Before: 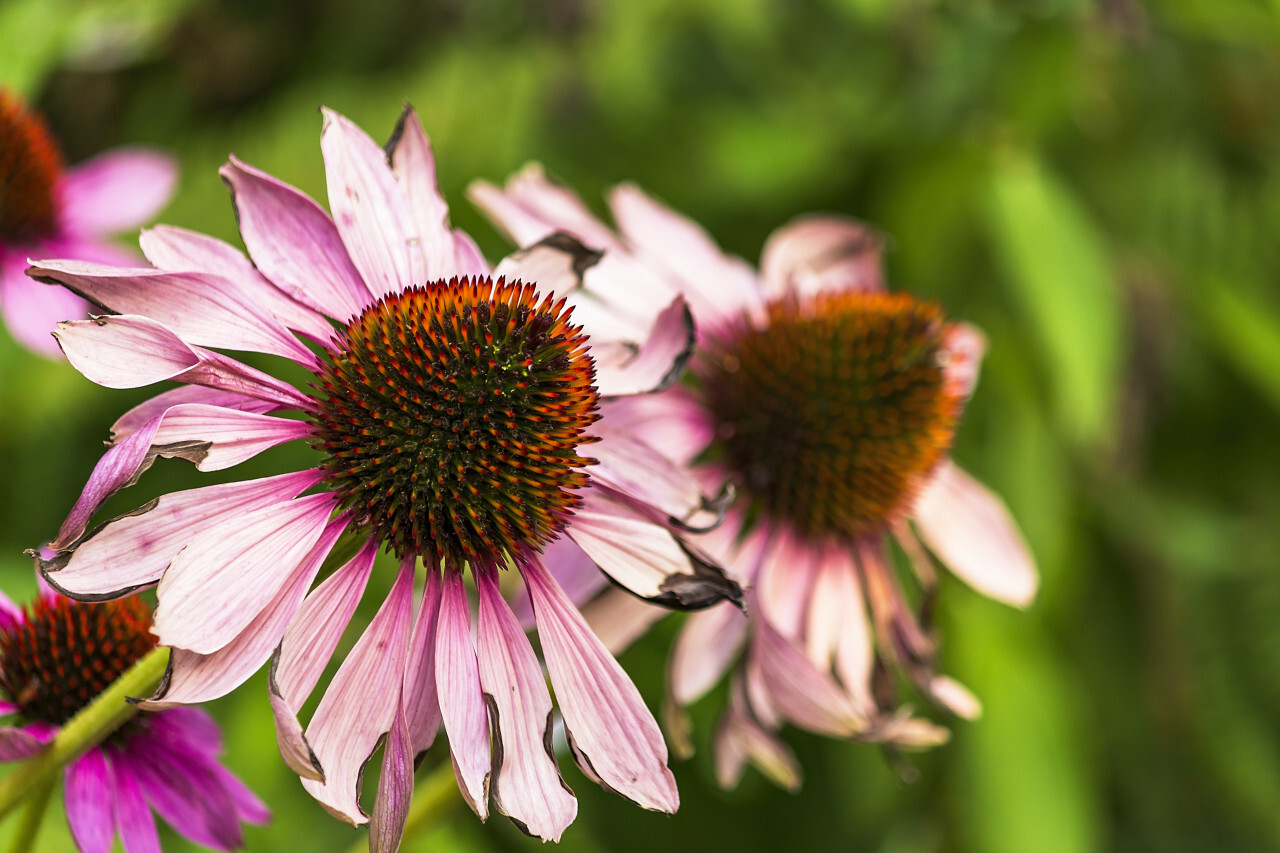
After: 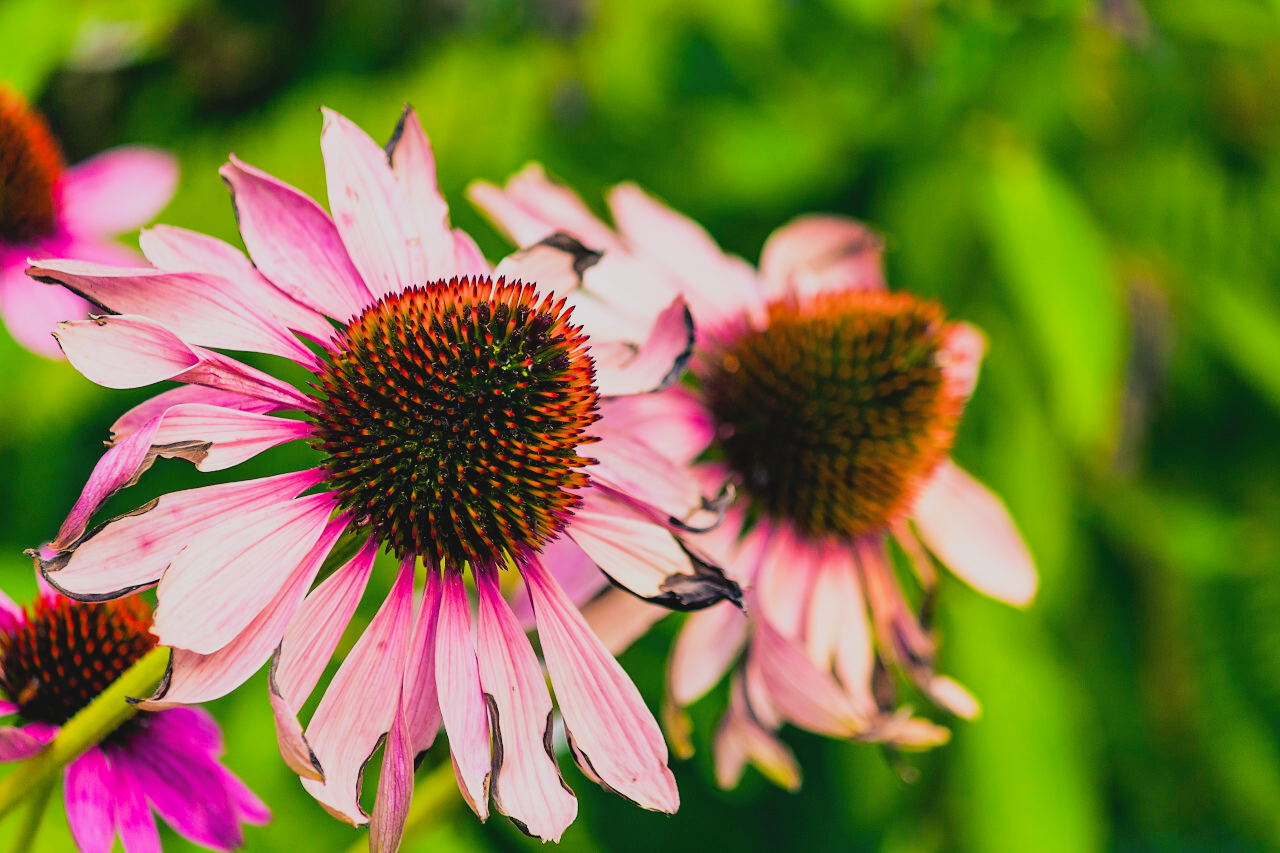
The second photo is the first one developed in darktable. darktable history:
exposure: black level correction 0, exposure 0.691 EV, compensate highlight preservation false
color balance rgb: shadows lift › luminance -41.021%, shadows lift › chroma 14.345%, shadows lift › hue 259.47°, power › hue 72.69°, perceptual saturation grading › global saturation 19.34%, global vibrance 20%
contrast brightness saturation: contrast -0.109
filmic rgb: black relative exposure -7.65 EV, white relative exposure 4.56 EV, threshold 5.97 EV, hardness 3.61, enable highlight reconstruction true
